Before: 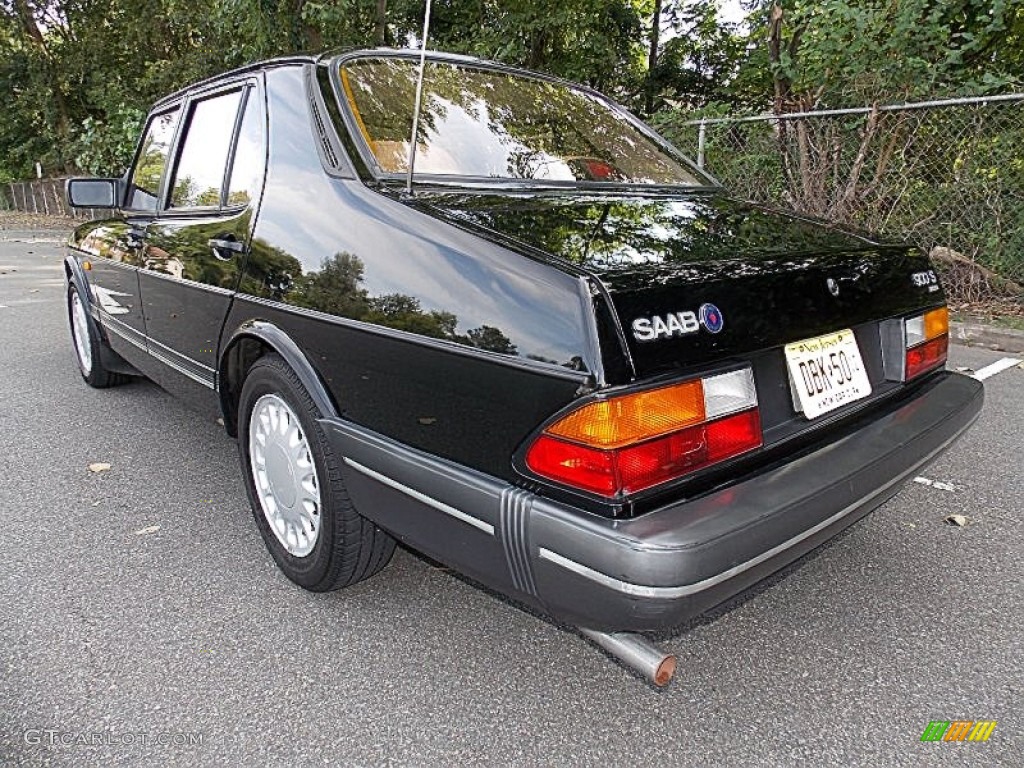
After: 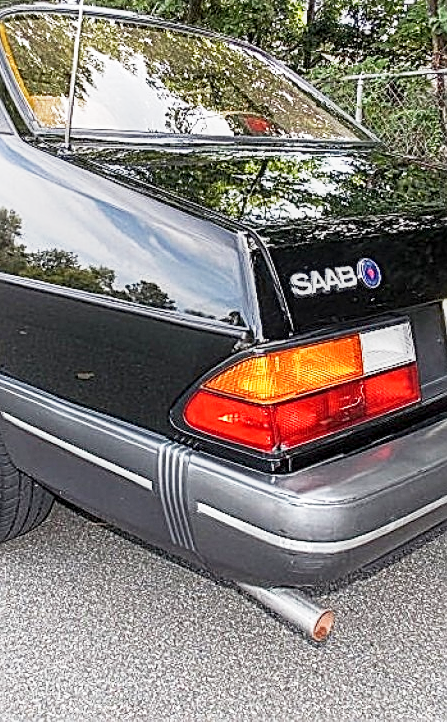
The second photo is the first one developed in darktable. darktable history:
base curve: curves: ch0 [(0, 0) (0.088, 0.125) (0.176, 0.251) (0.354, 0.501) (0.613, 0.749) (1, 0.877)], preserve colors none
sharpen: on, module defaults
crop: left 33.472%, top 5.984%, right 22.867%
local contrast: detail 130%
exposure: black level correction 0, exposure 0.394 EV, compensate highlight preservation false
